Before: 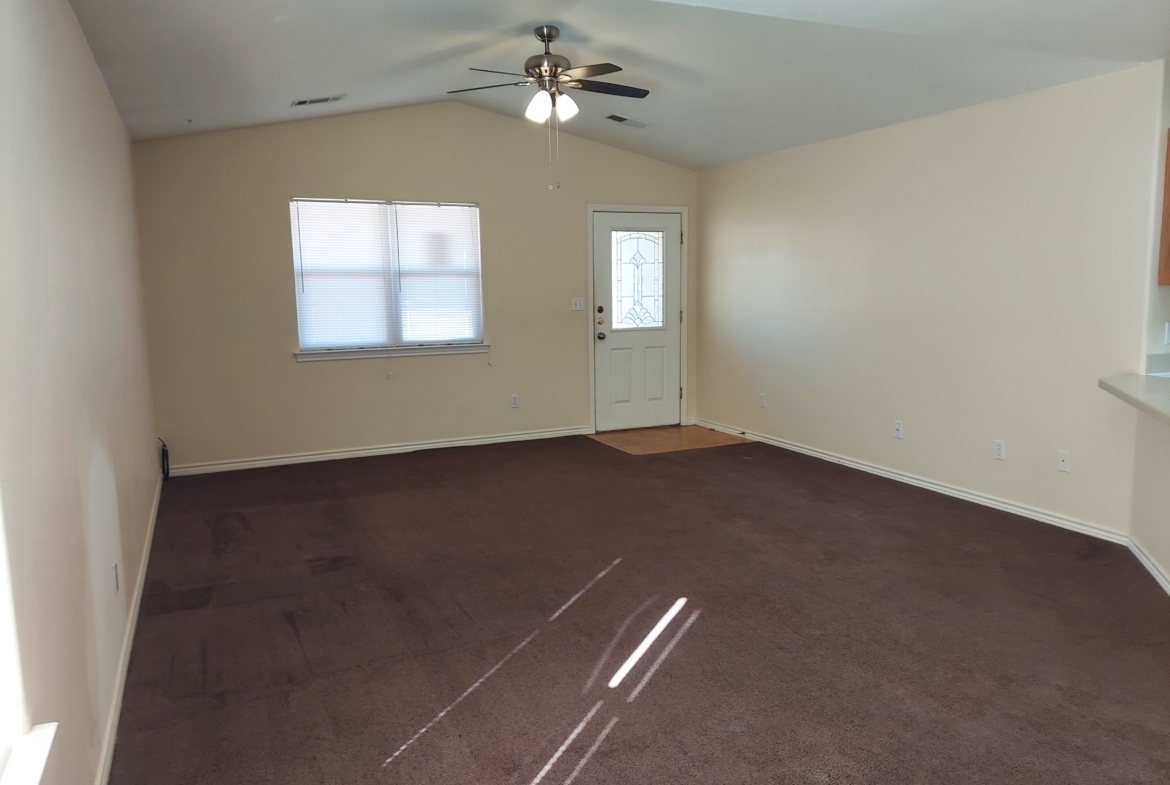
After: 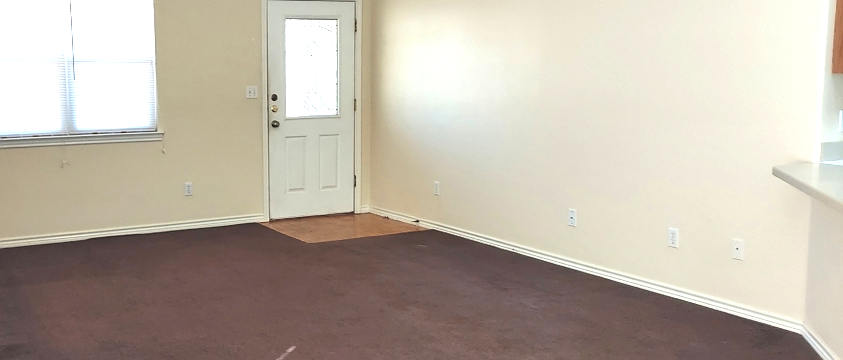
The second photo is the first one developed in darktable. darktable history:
exposure: black level correction -0.005, exposure 1 EV, compensate highlight preservation false
shadows and highlights: shadows 37.27, highlights -28.18, soften with gaussian
crop and rotate: left 27.938%, top 27.046%, bottom 27.046%
sharpen: radius 0.969, amount 0.604
